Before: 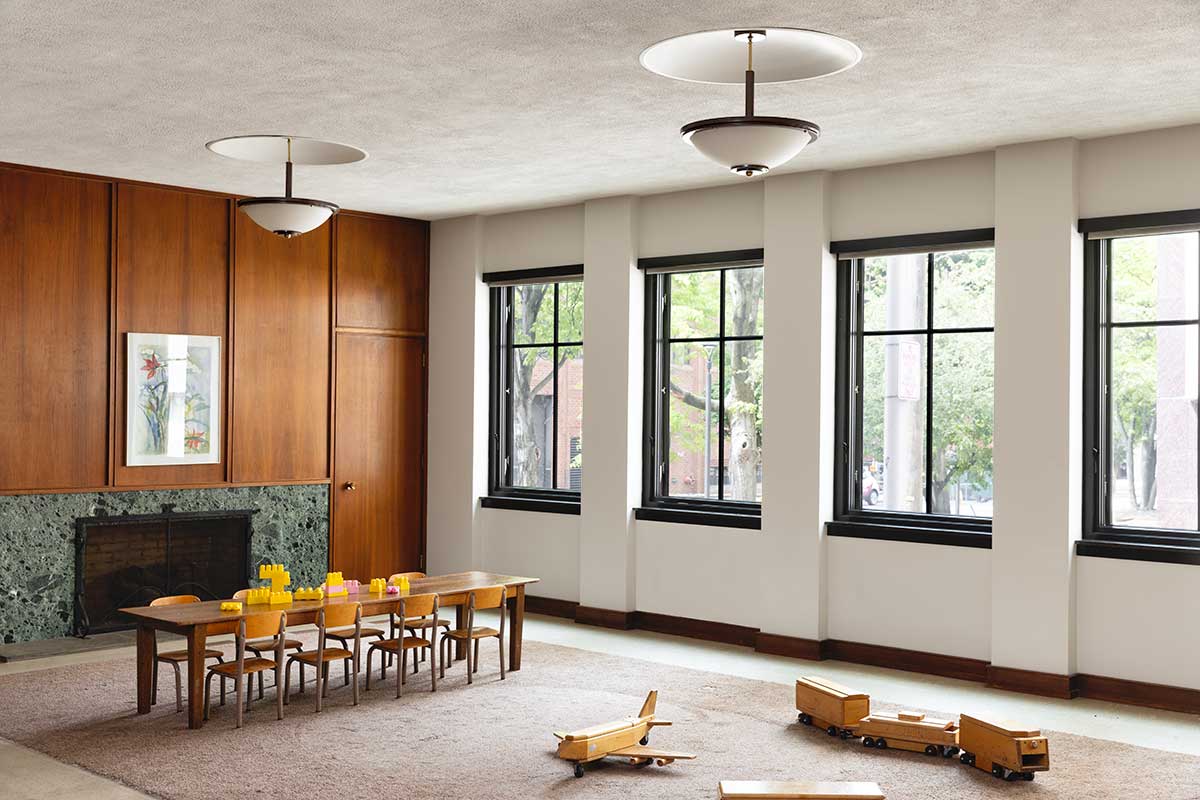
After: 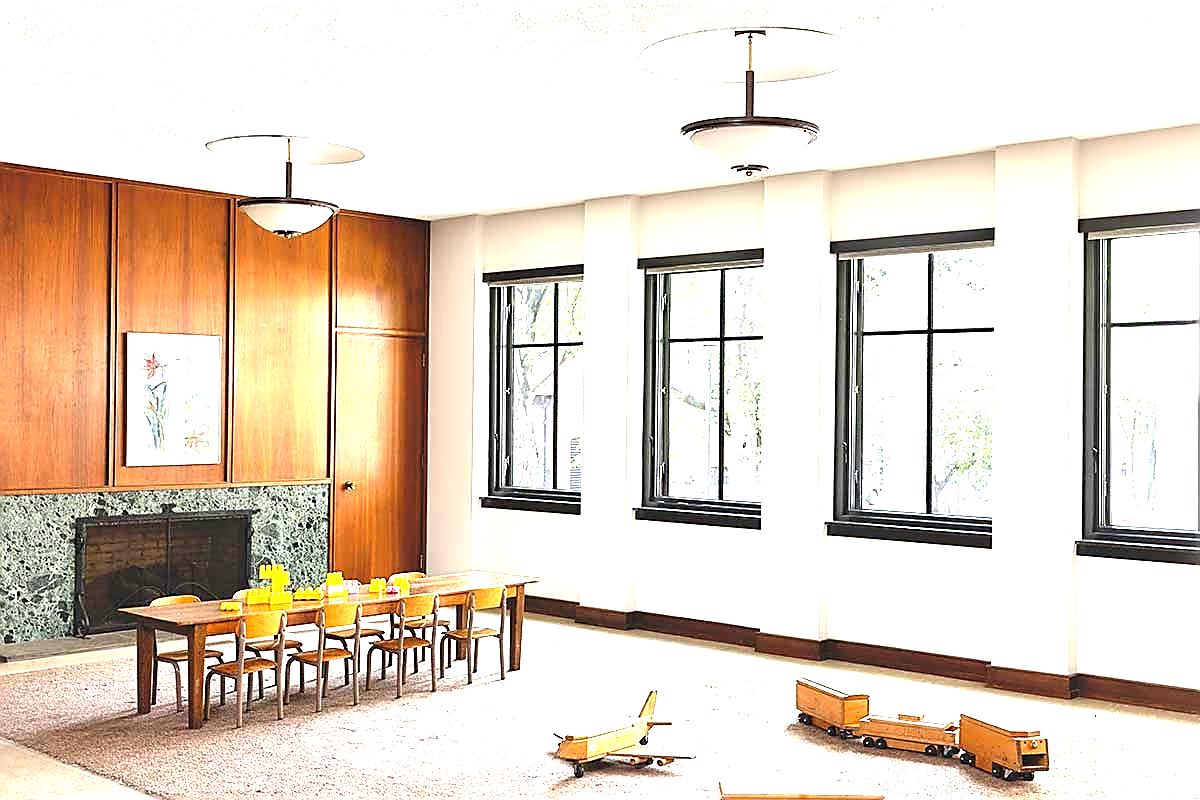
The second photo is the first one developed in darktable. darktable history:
exposure: black level correction 0, exposure 1.675 EV, compensate exposure bias true, compensate highlight preservation false
sharpen: radius 1.4, amount 1.25, threshold 0.7
